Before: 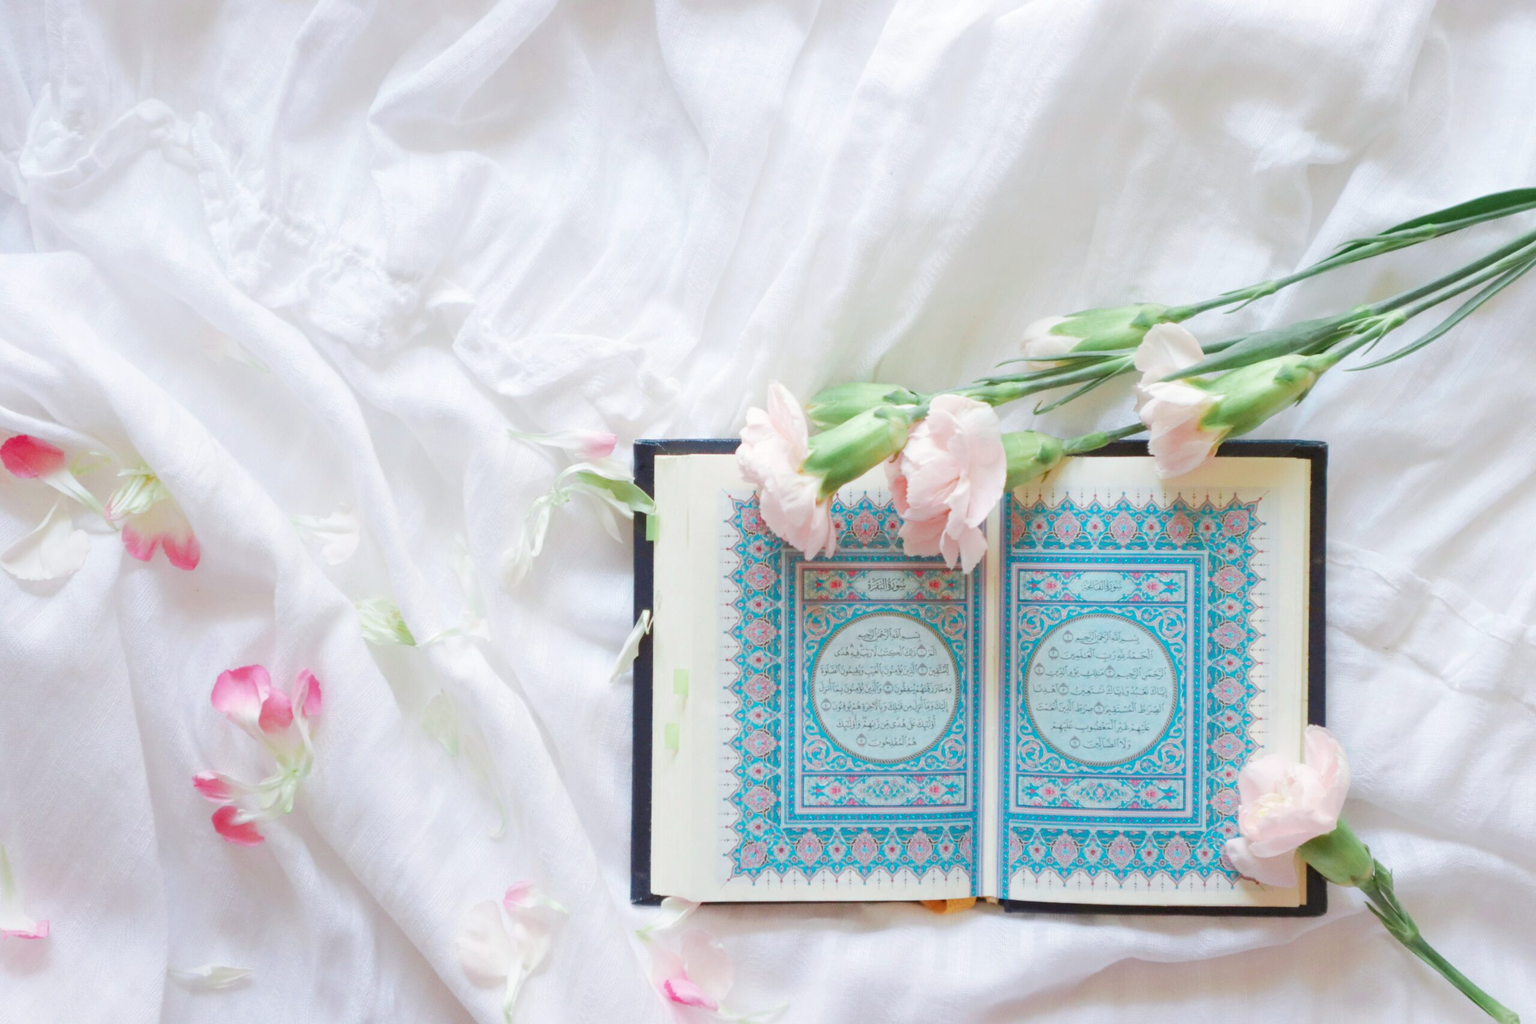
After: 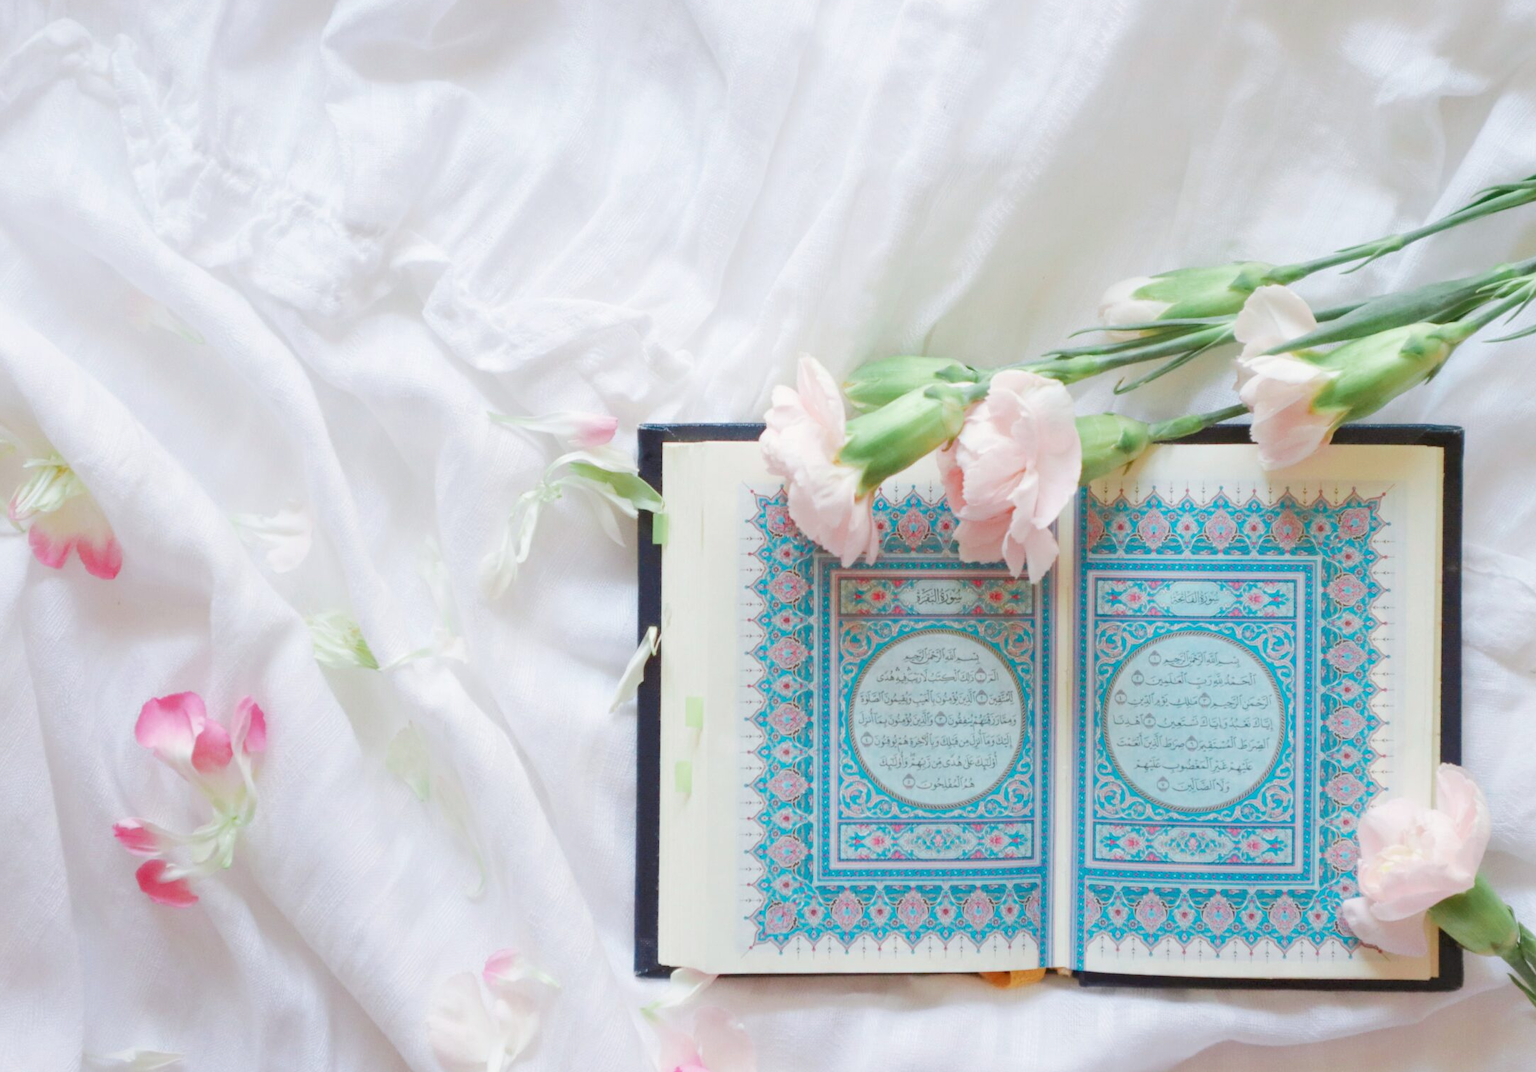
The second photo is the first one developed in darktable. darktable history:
crop: left 6.392%, top 8.171%, right 9.55%, bottom 3.77%
exposure: exposure -0.055 EV, compensate exposure bias true, compensate highlight preservation false
